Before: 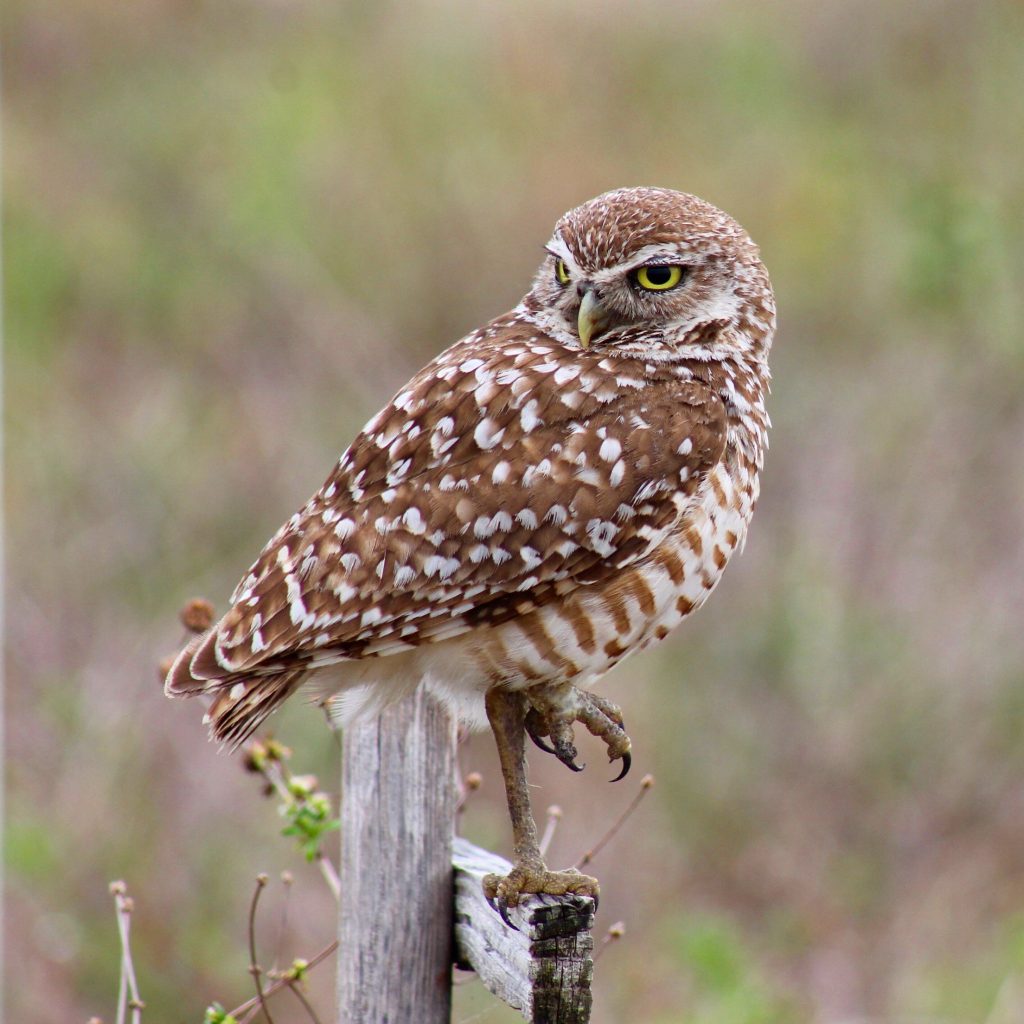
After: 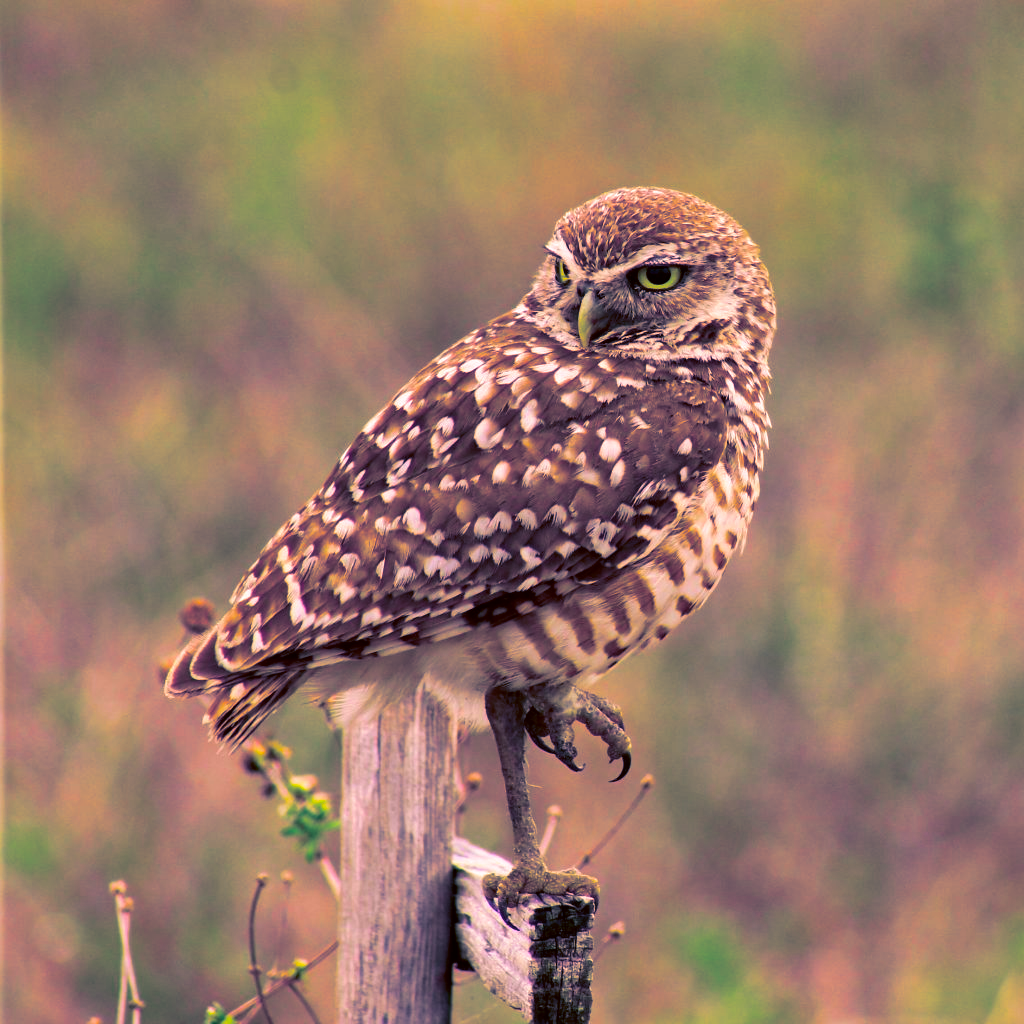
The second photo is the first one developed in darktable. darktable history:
color correction: highlights a* 10.44, highlights b* 30.04, shadows a* 2.73, shadows b* 17.51, saturation 1.72
split-toning: shadows › hue 226.8°, shadows › saturation 0.84
white balance: red 0.948, green 1.02, blue 1.176
